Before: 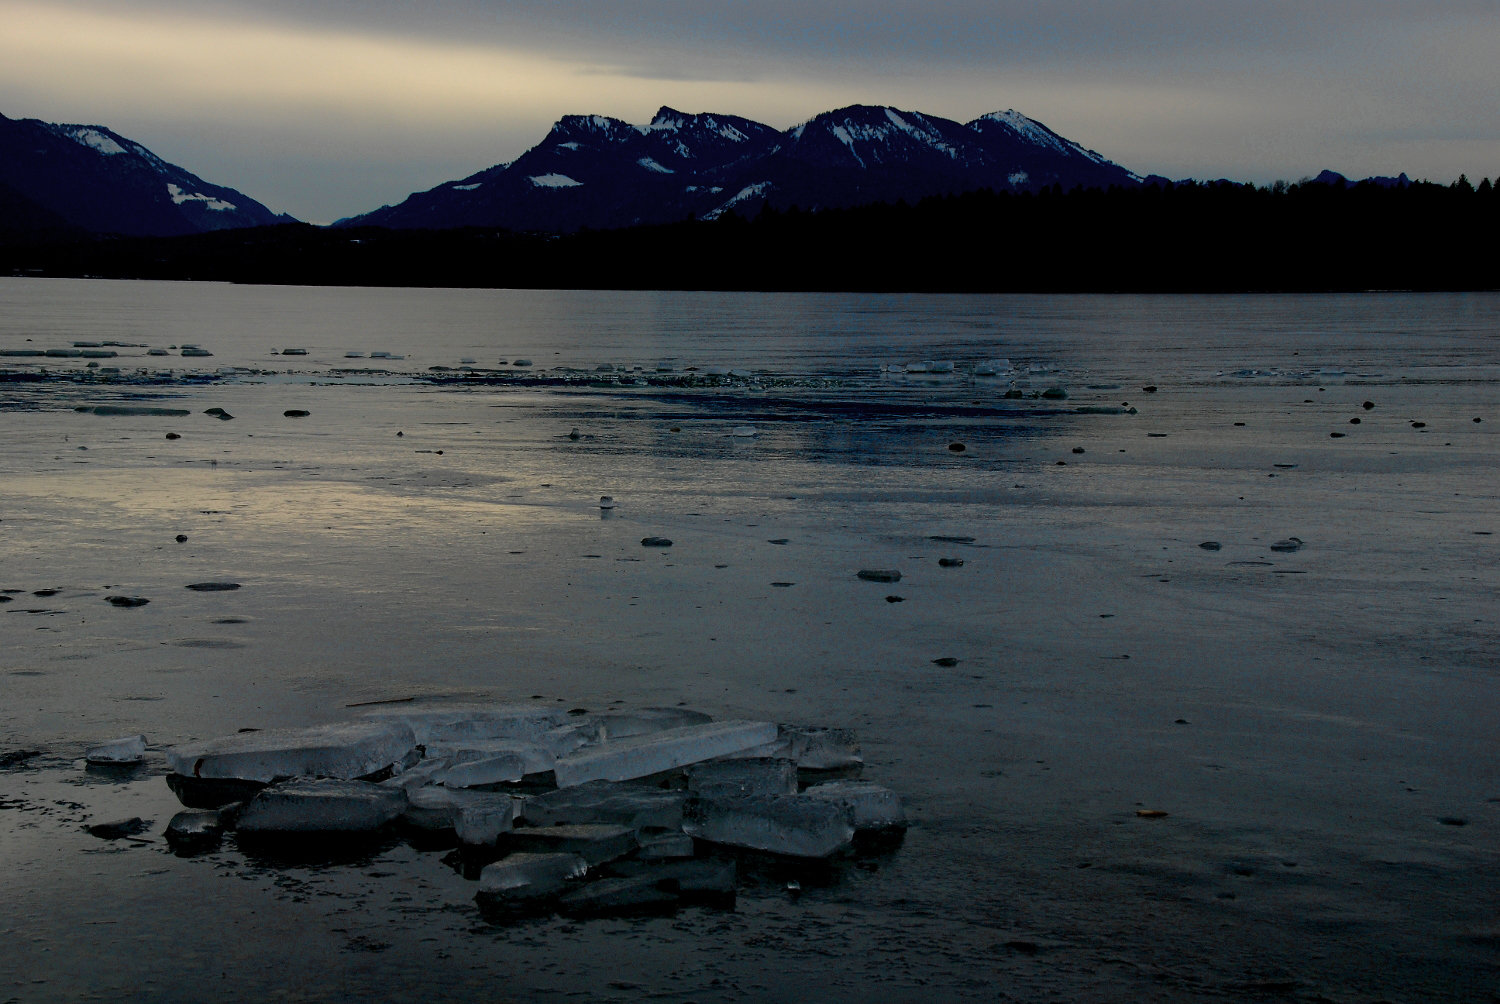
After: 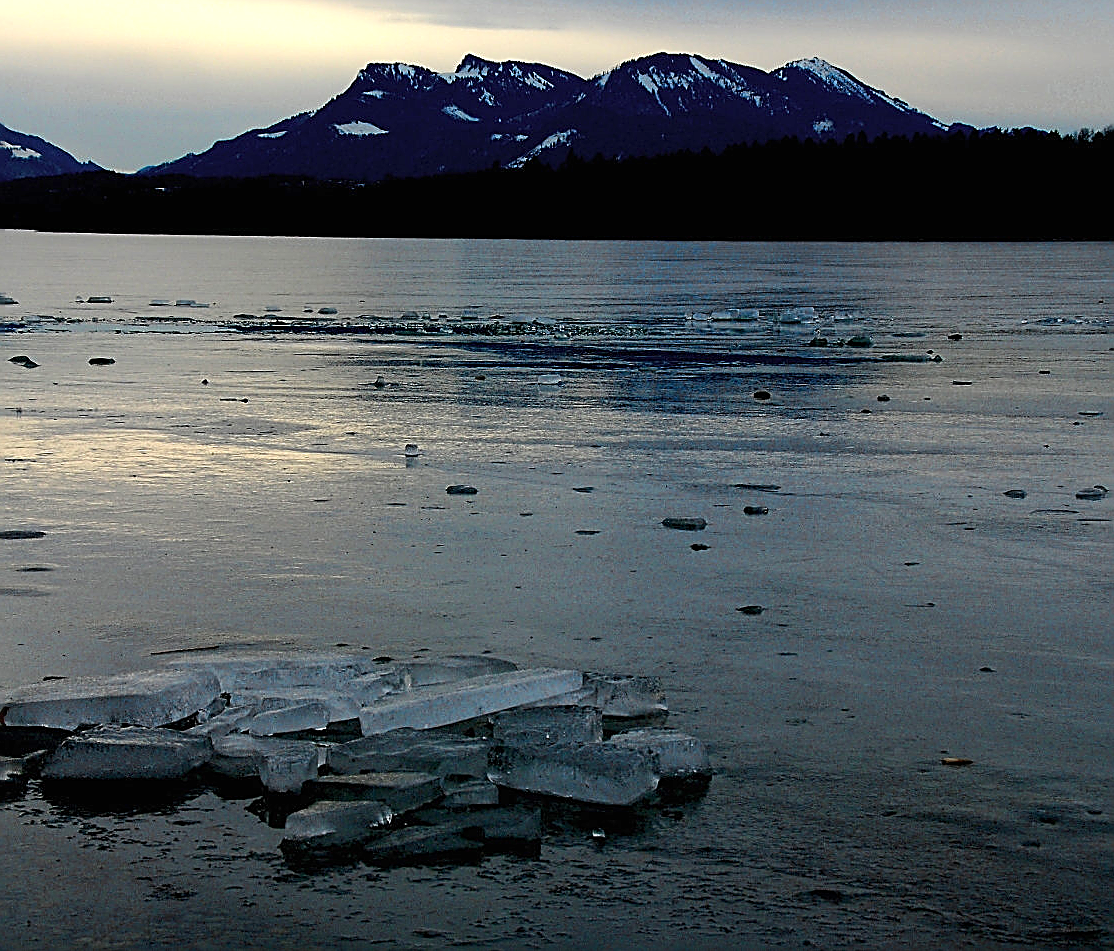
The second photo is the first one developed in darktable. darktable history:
crop and rotate: left 13.109%, top 5.274%, right 12.621%
sharpen: radius 1.705, amount 1.294
exposure: black level correction 0, exposure 1.001 EV, compensate highlight preservation false
